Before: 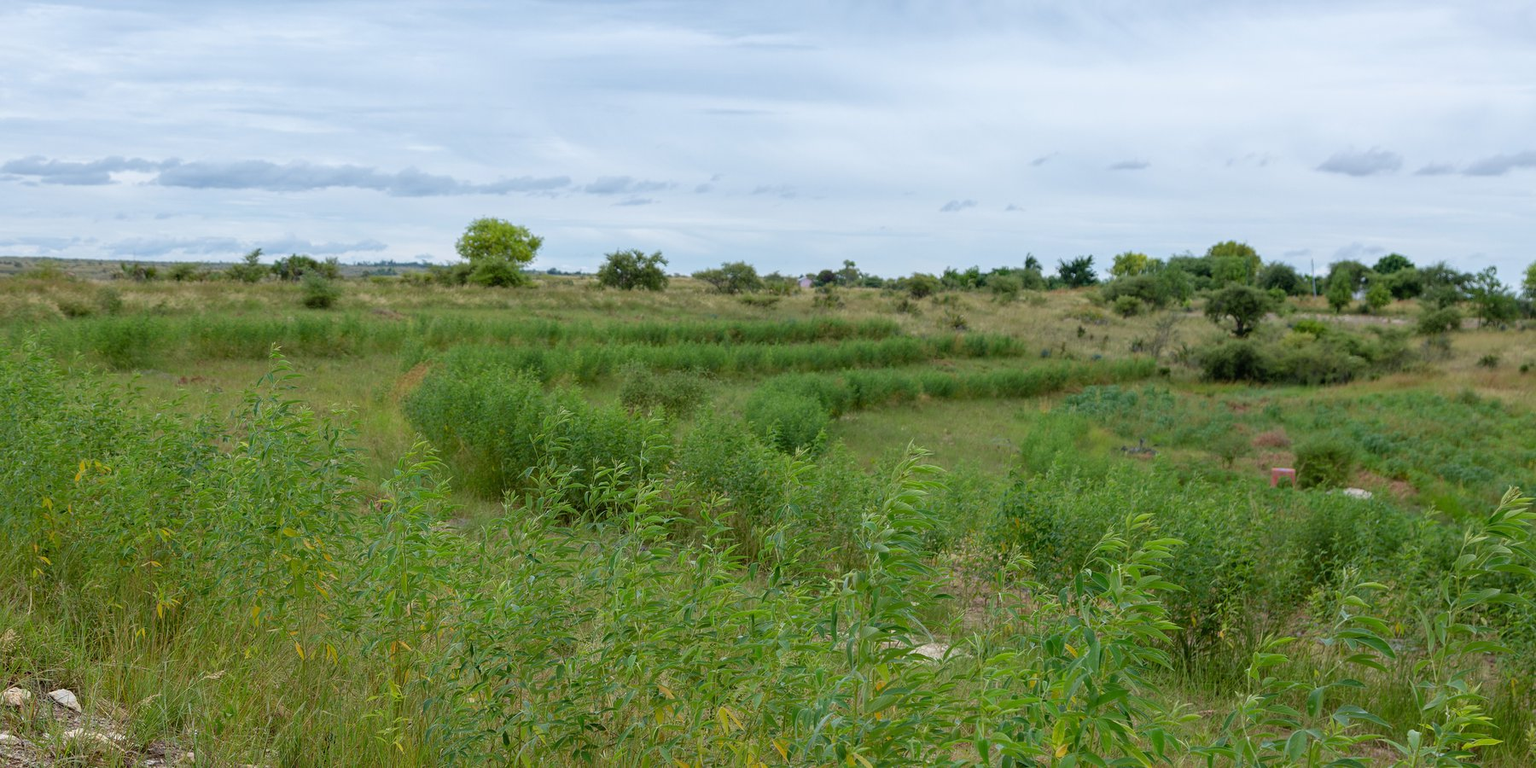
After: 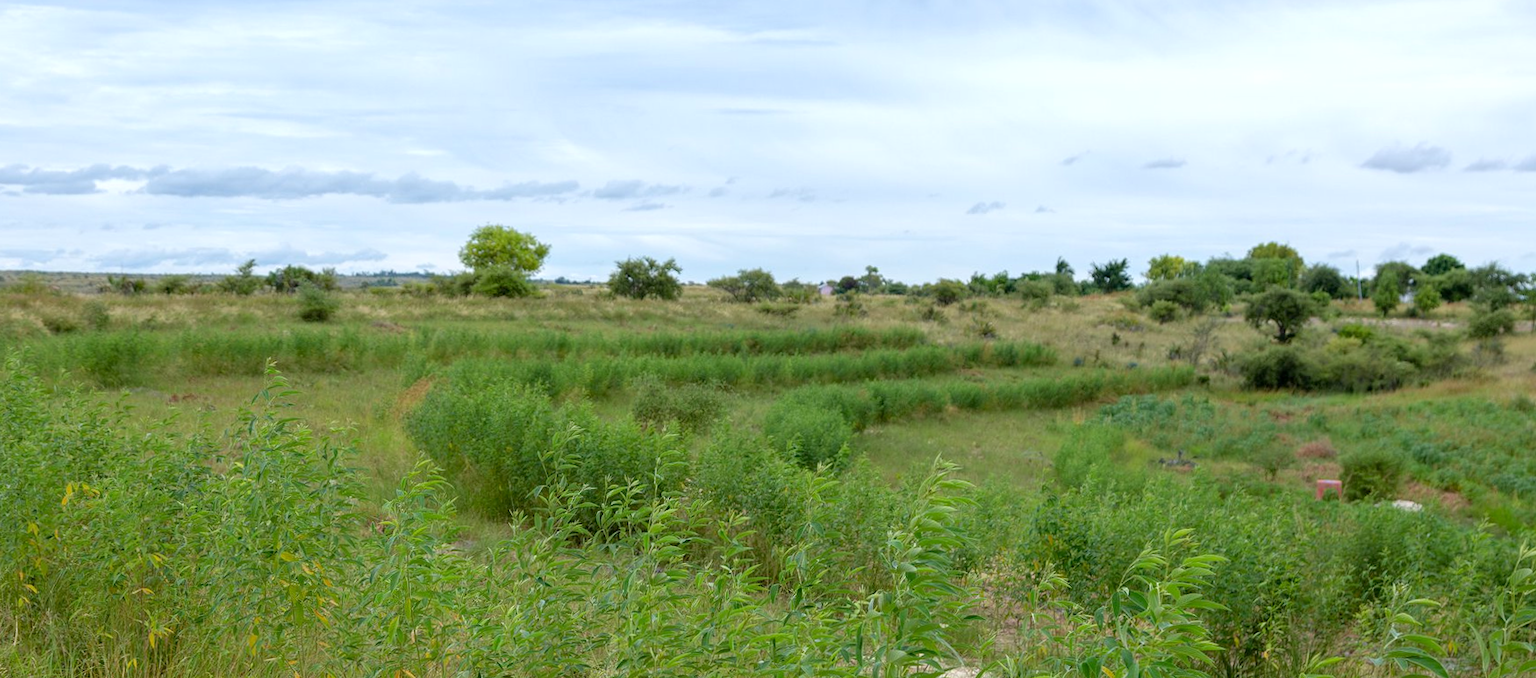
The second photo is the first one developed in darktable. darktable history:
crop and rotate: angle 0.518°, left 0.283%, right 2.645%, bottom 14.169%
exposure: black level correction 0.001, exposure 0.299 EV, compensate highlight preservation false
